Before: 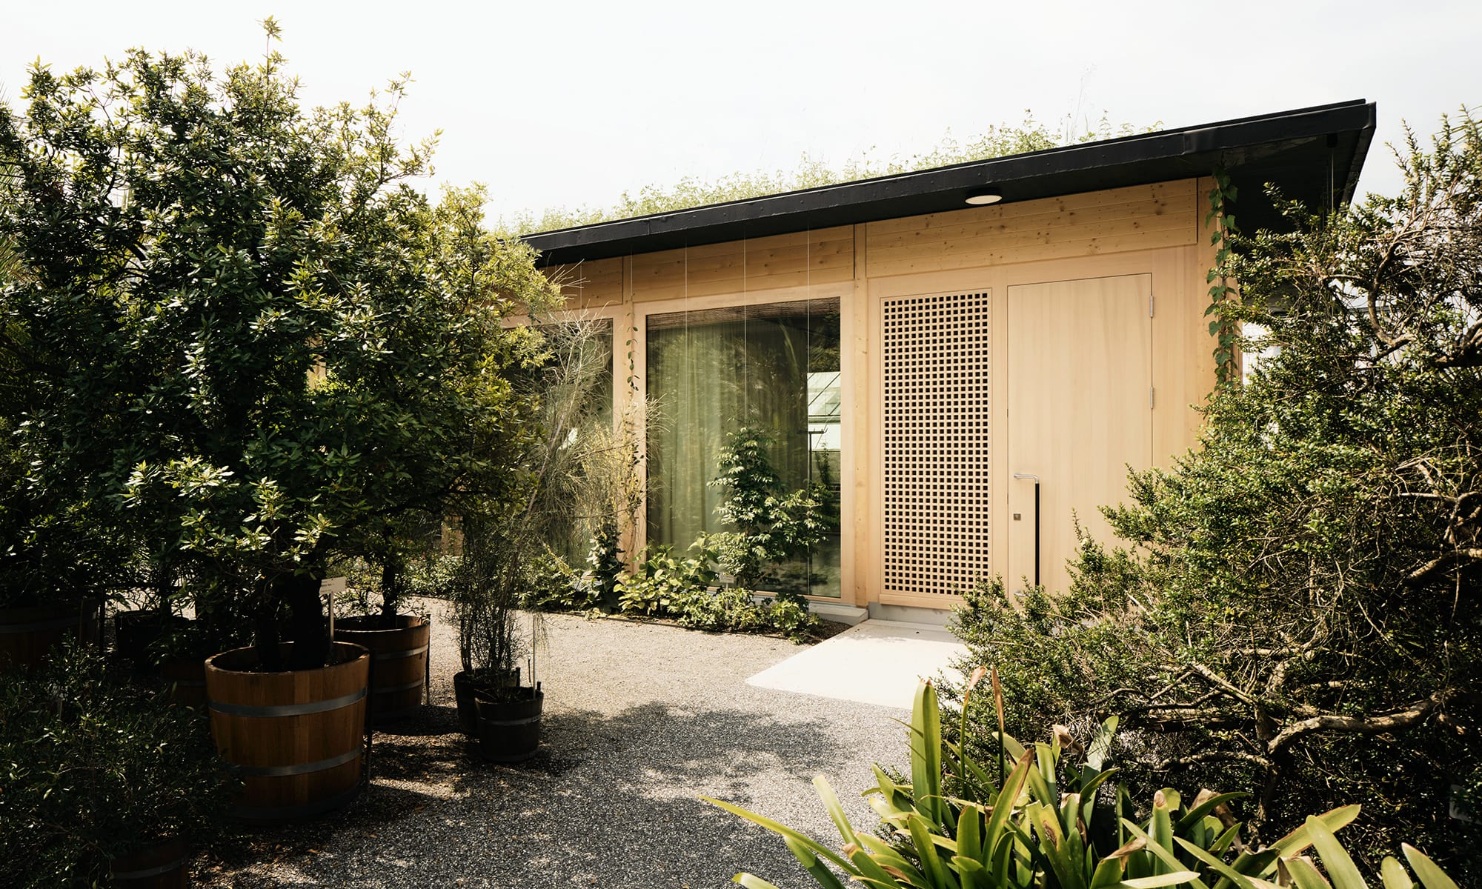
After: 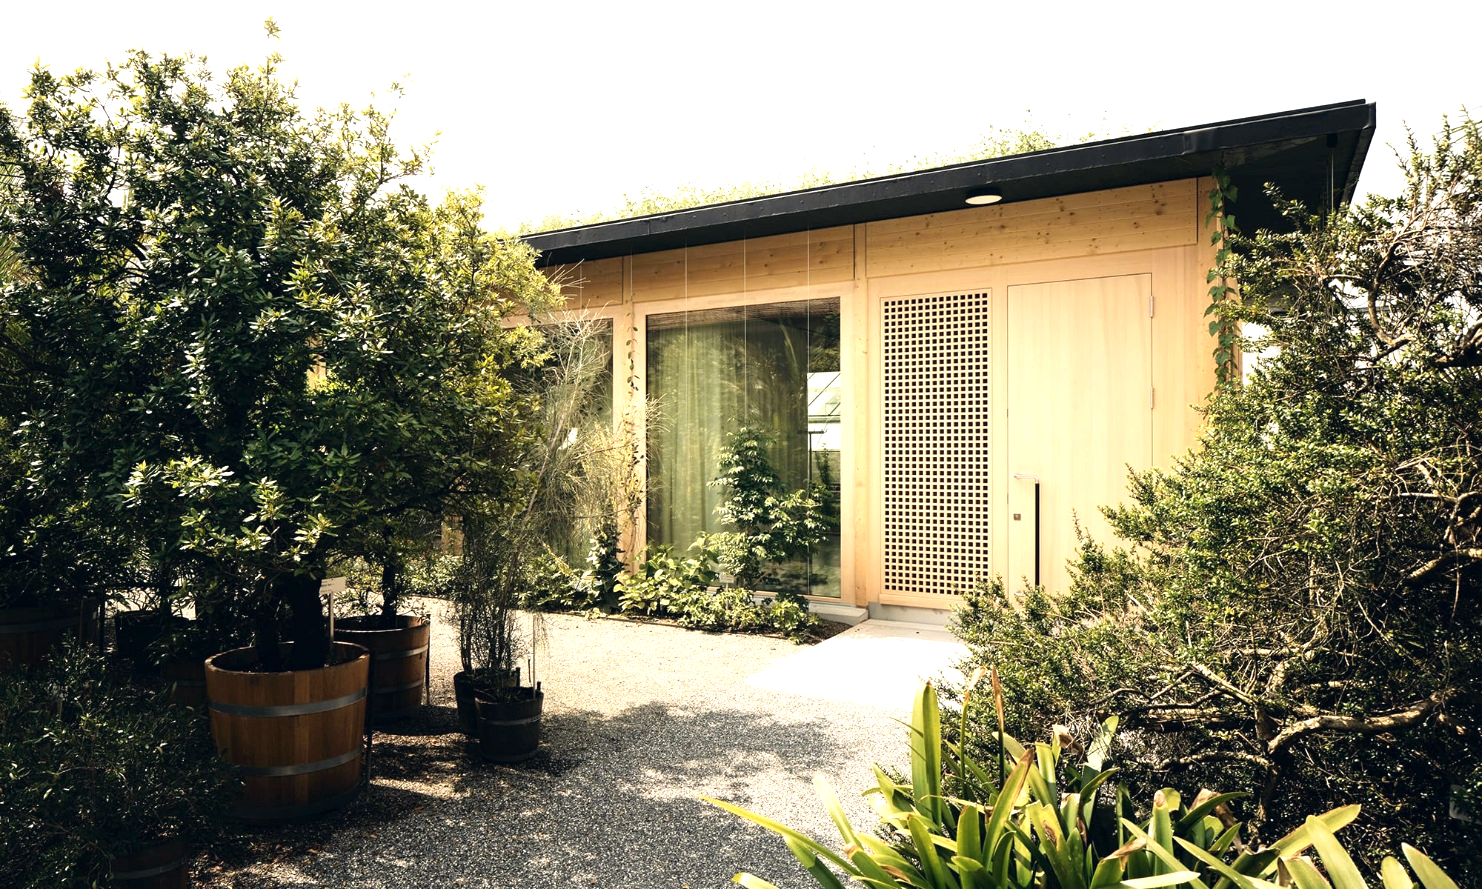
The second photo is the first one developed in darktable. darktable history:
color correction: highlights a* 0.207, highlights b* 2.7, shadows a* -0.874, shadows b* -4.78
exposure: black level correction 0, exposure 0.7 EV, compensate exposure bias true, compensate highlight preservation false
